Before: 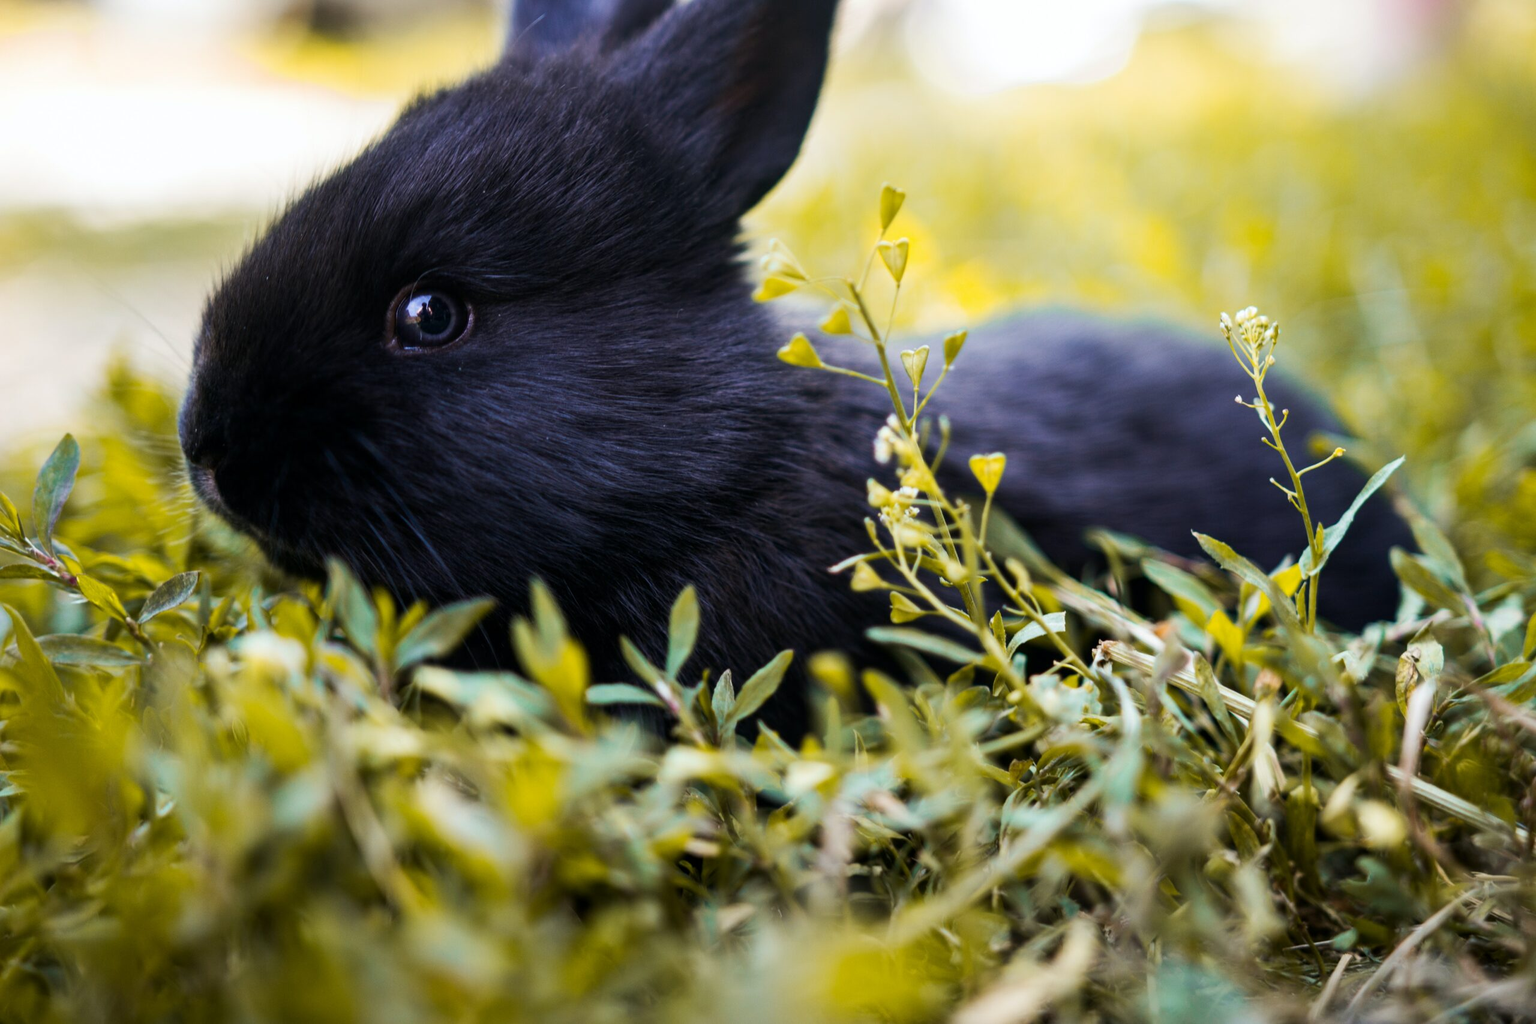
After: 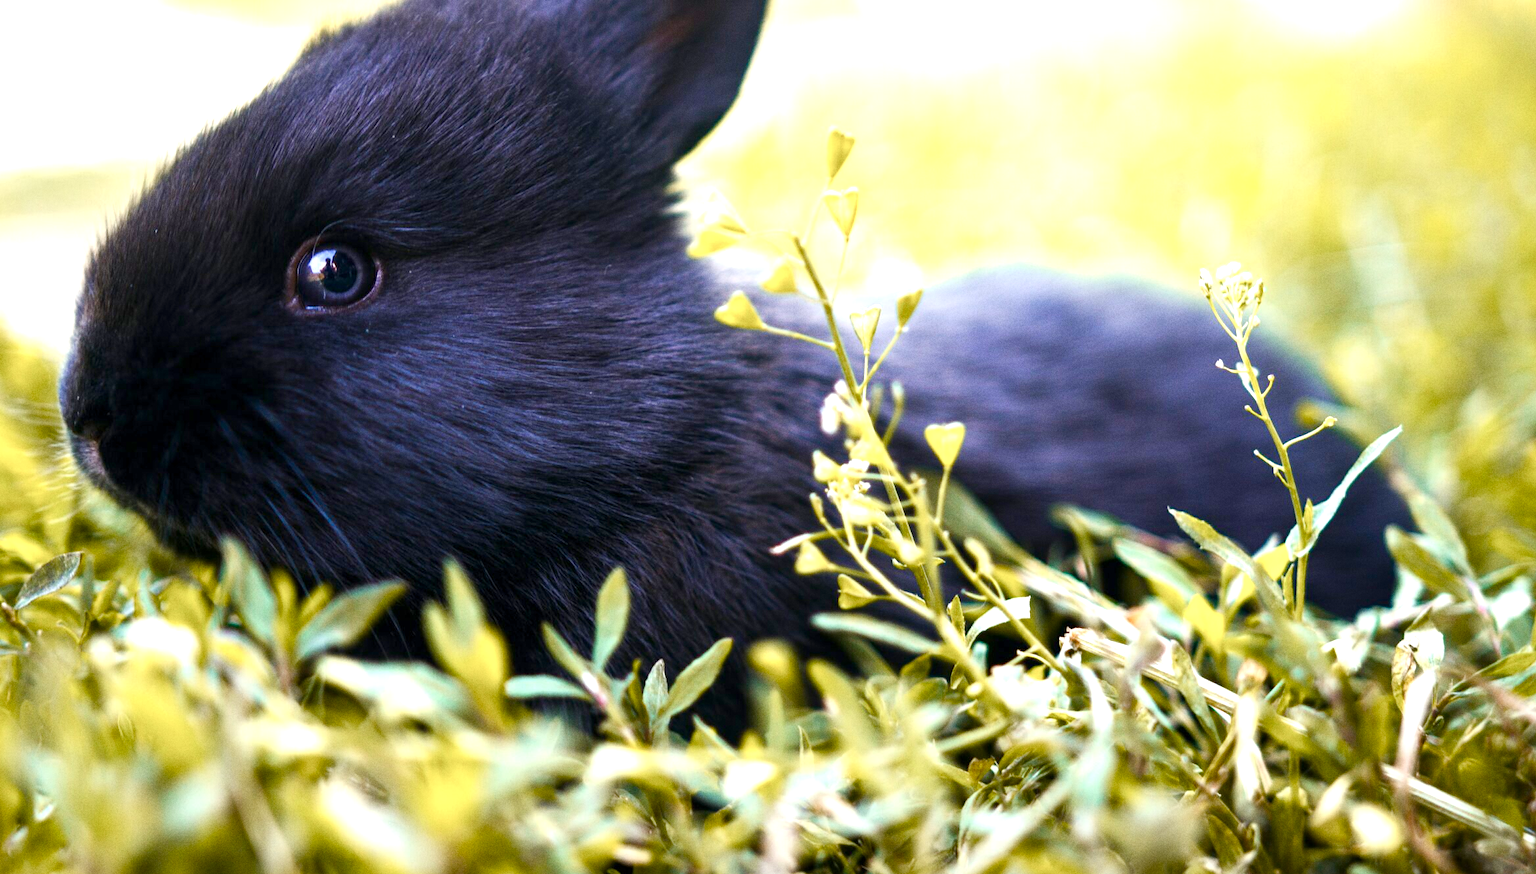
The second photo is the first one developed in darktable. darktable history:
white balance: emerald 1
grain: on, module defaults
crop: left 8.155%, top 6.611%, bottom 15.385%
exposure: exposure 0.574 EV, compensate highlight preservation false
color balance rgb: perceptual saturation grading › global saturation 20%, perceptual saturation grading › highlights -50%, perceptual saturation grading › shadows 30%, perceptual brilliance grading › global brilliance 10%, perceptual brilliance grading › shadows 15%
